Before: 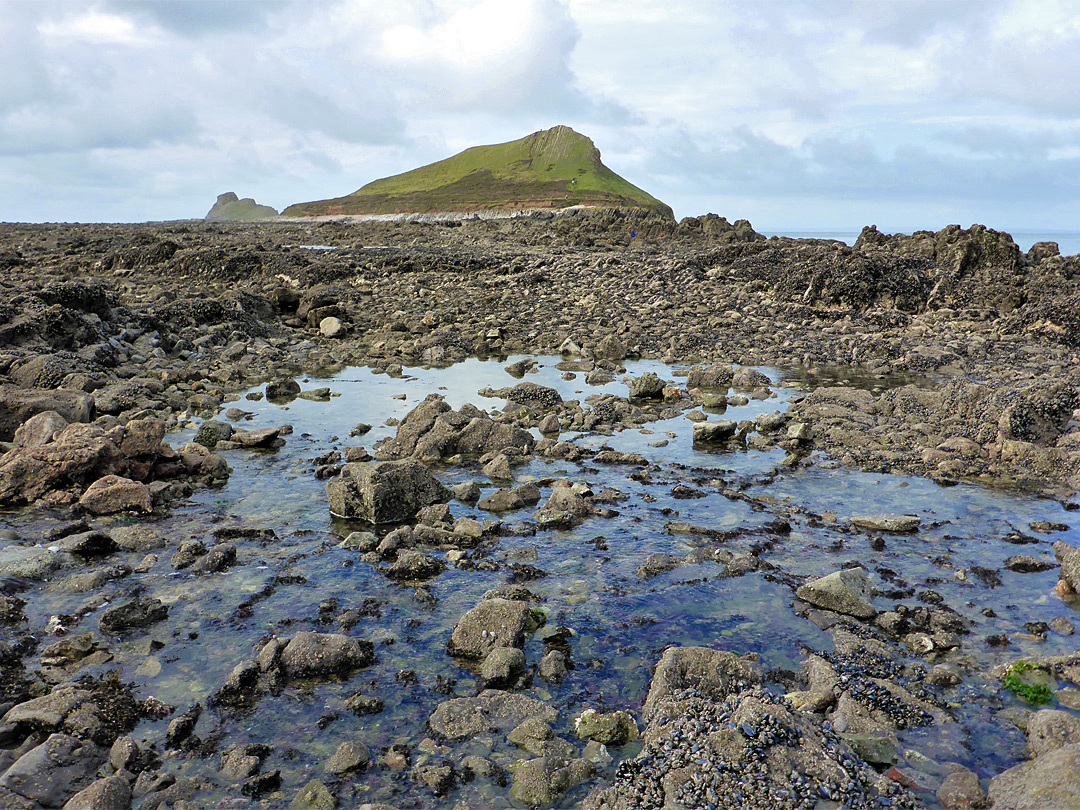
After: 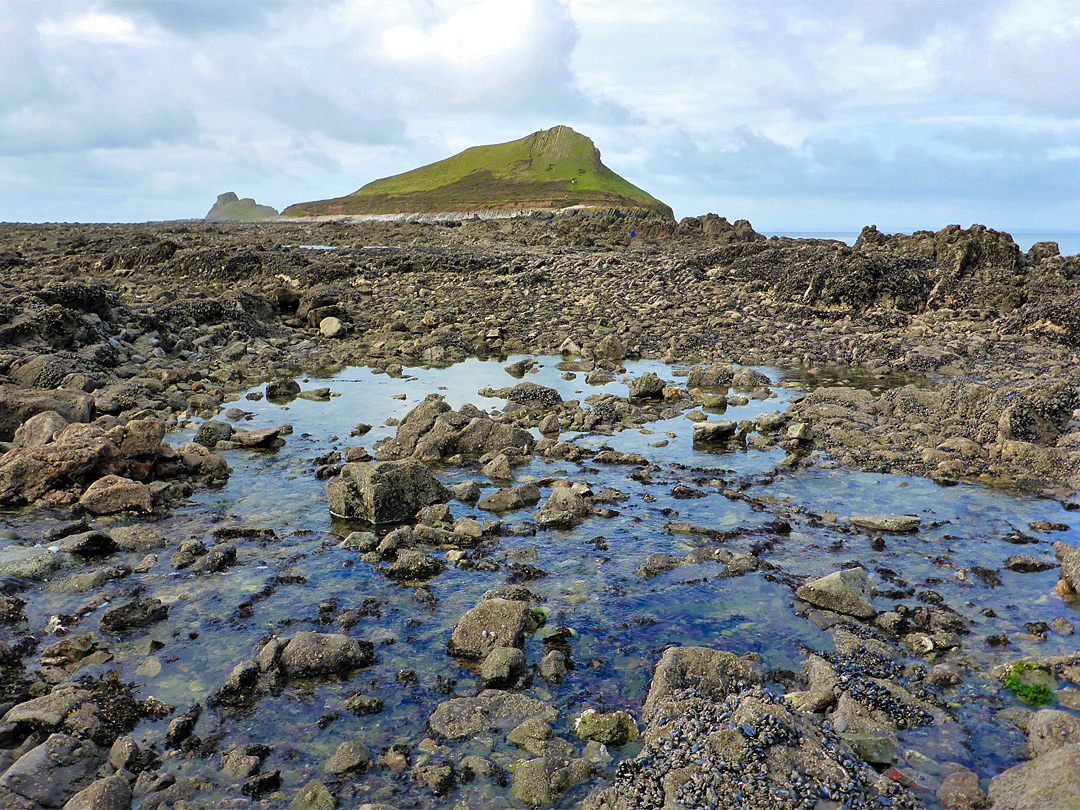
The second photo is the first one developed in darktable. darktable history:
color balance rgb: linear chroma grading › global chroma 9.867%, perceptual saturation grading › global saturation 0.644%, global vibrance 20%
